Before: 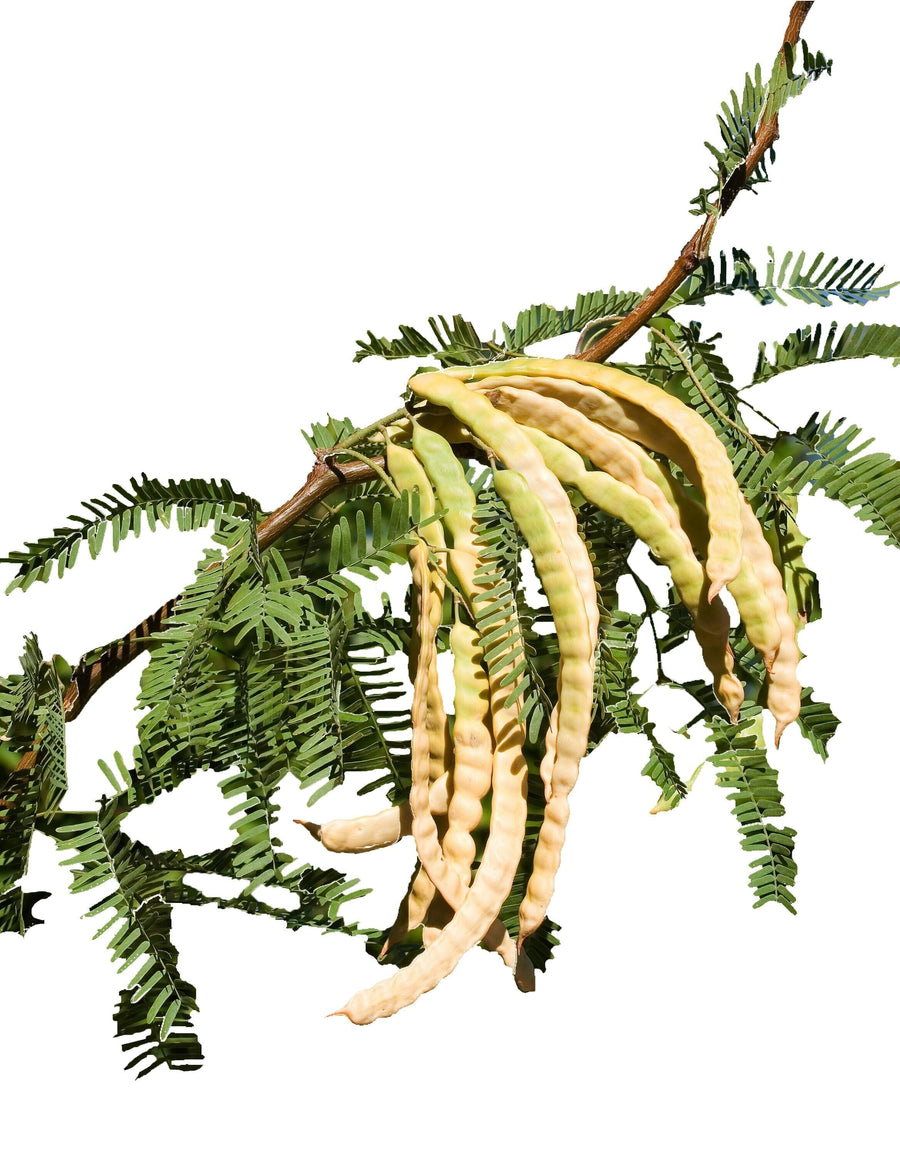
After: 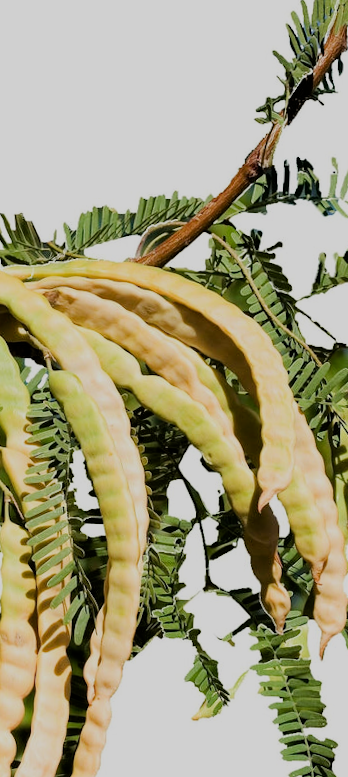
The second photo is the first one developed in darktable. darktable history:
rotate and perspective: rotation 2.27°, automatic cropping off
exposure: black level correction 0.001, exposure -0.2 EV, compensate highlight preservation false
filmic rgb: black relative exposure -7.65 EV, white relative exposure 4.56 EV, hardness 3.61, contrast 1.05
crop and rotate: left 49.936%, top 10.094%, right 13.136%, bottom 24.256%
